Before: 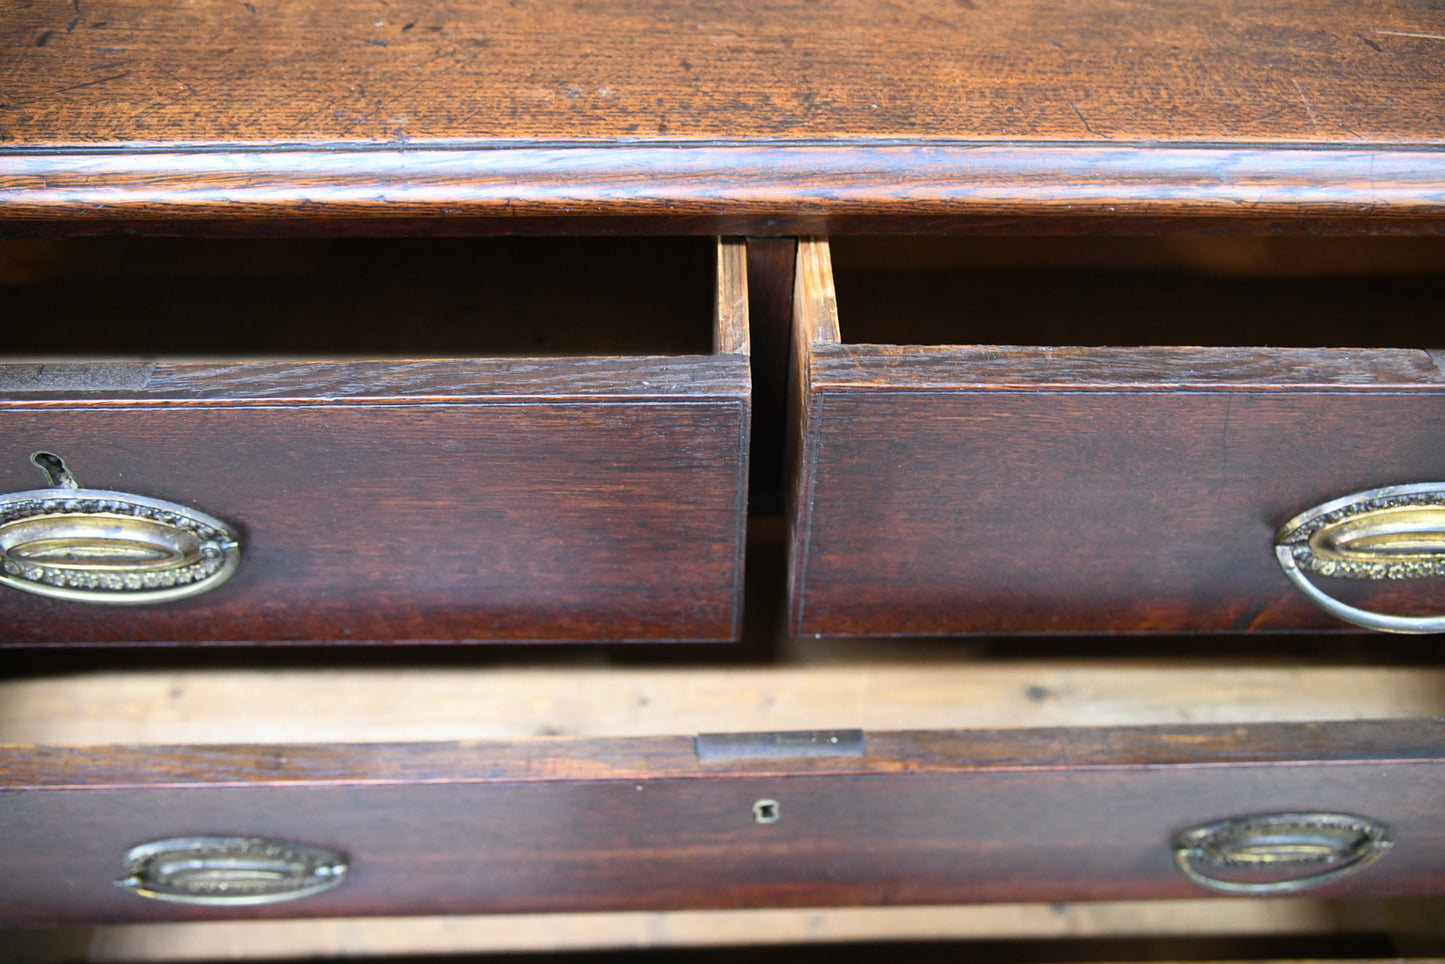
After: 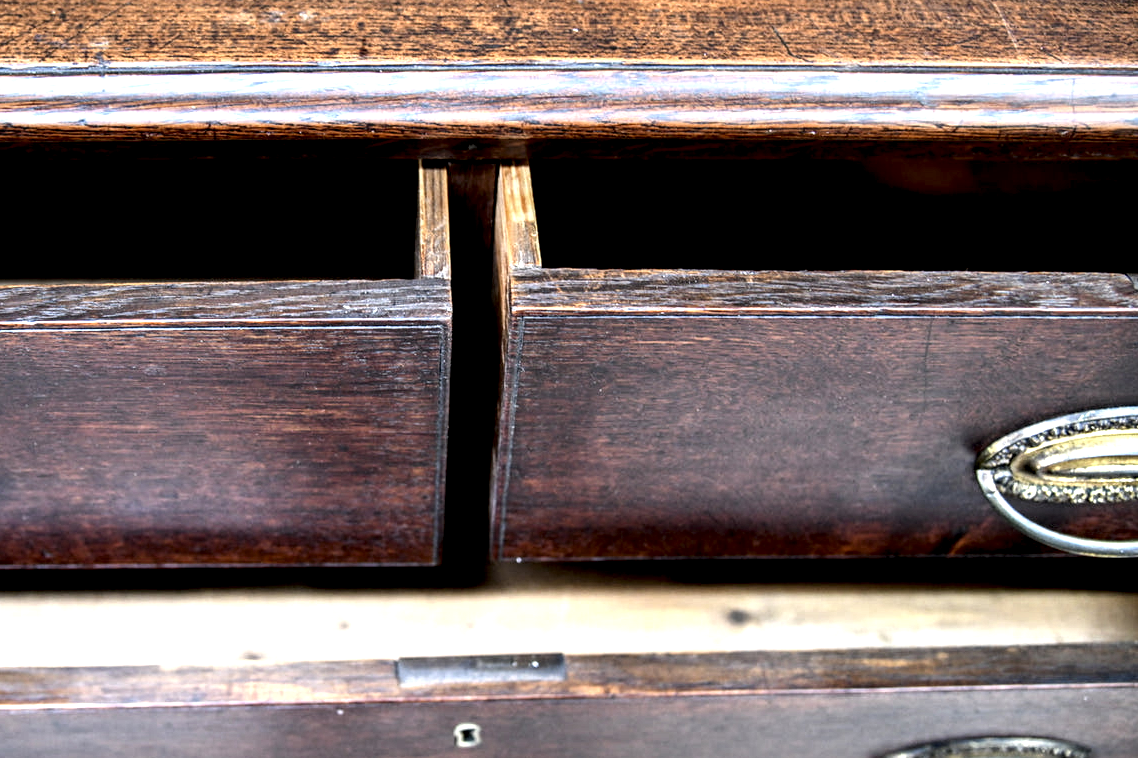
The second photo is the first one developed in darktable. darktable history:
local contrast: shadows 179%, detail 227%
crop and rotate: left 20.709%, top 7.892%, right 0.496%, bottom 13.43%
